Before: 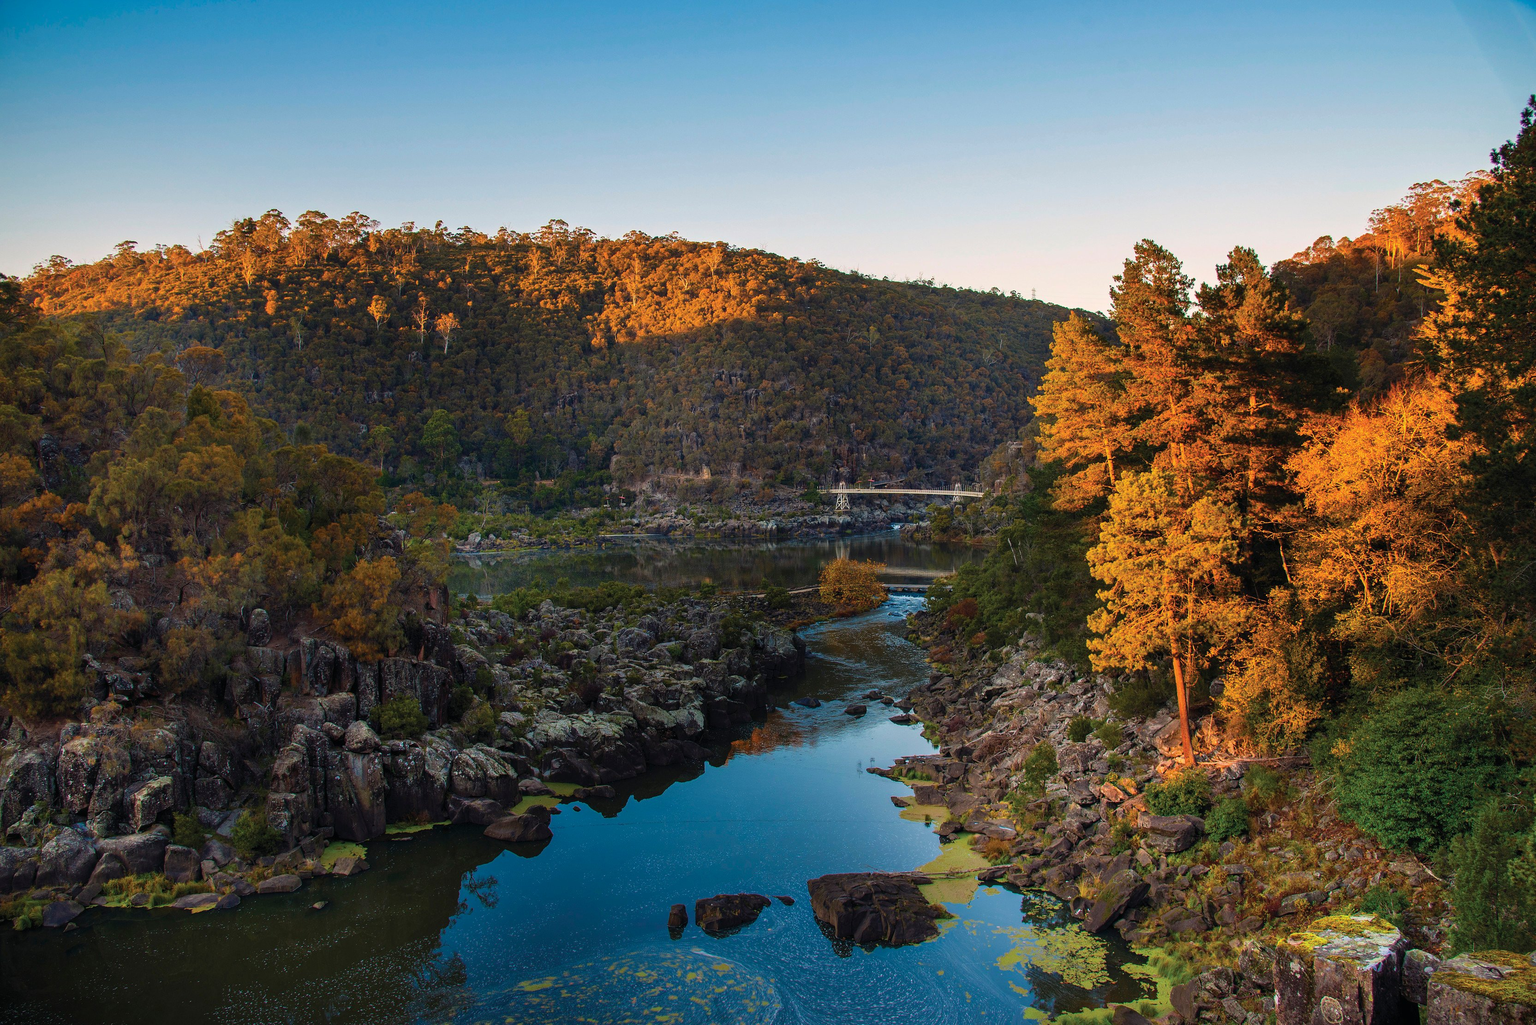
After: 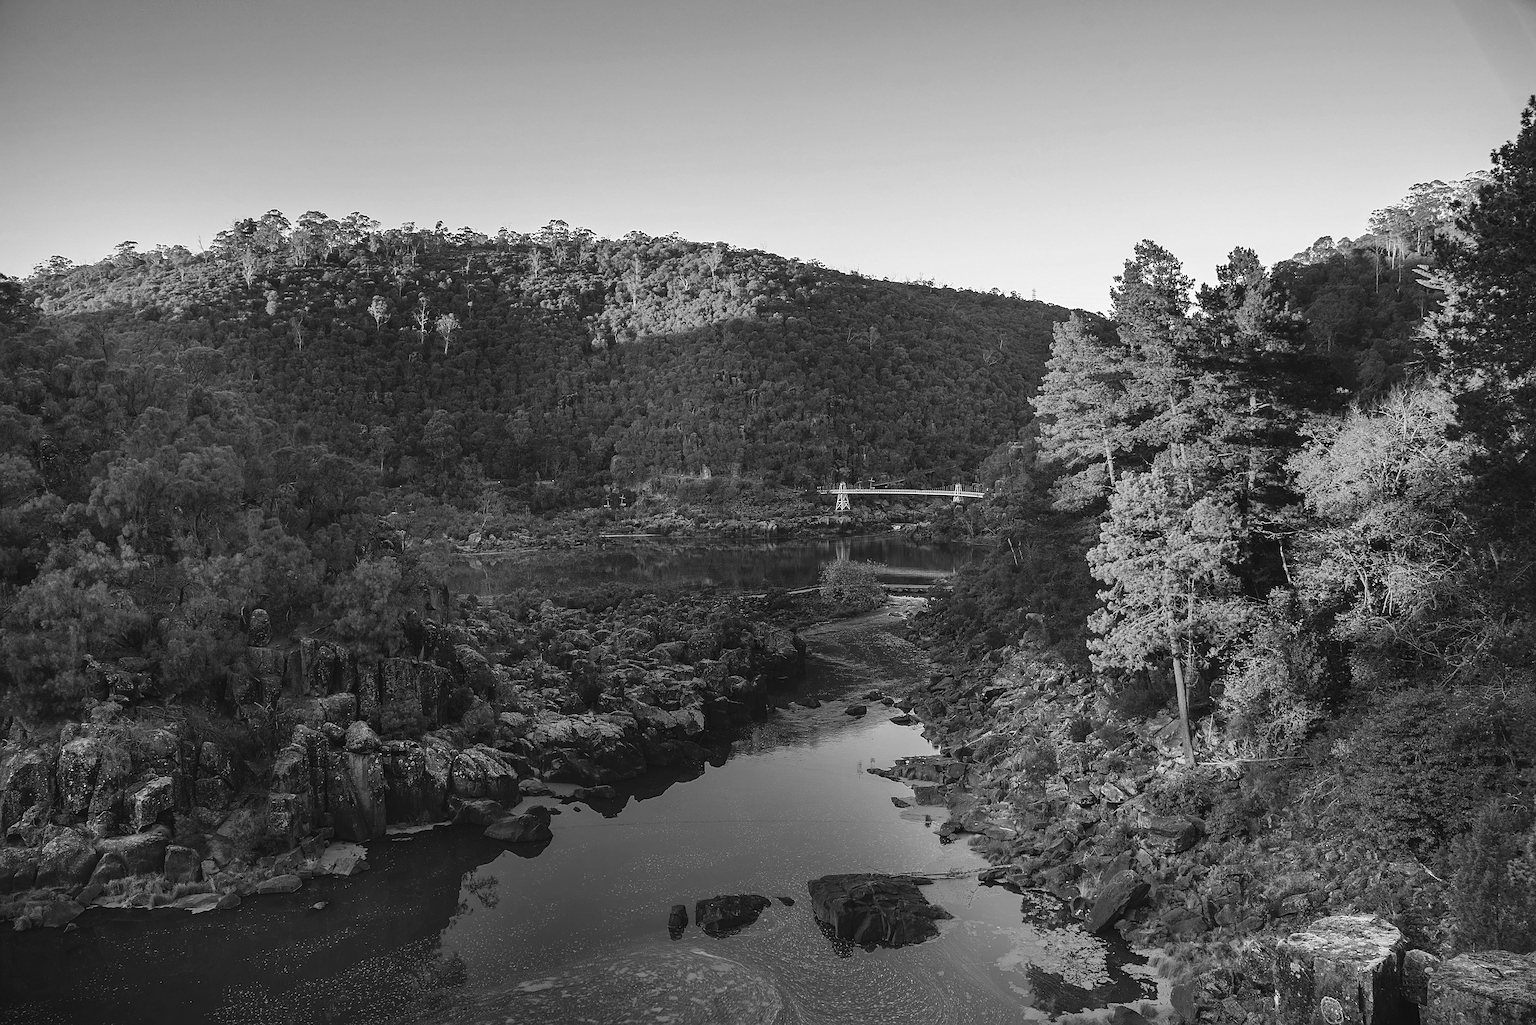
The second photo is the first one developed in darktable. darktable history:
sharpen: on, module defaults
contrast brightness saturation: saturation -1
exposure: black level correction -0.005, exposure 0.054 EV, compensate highlight preservation false
